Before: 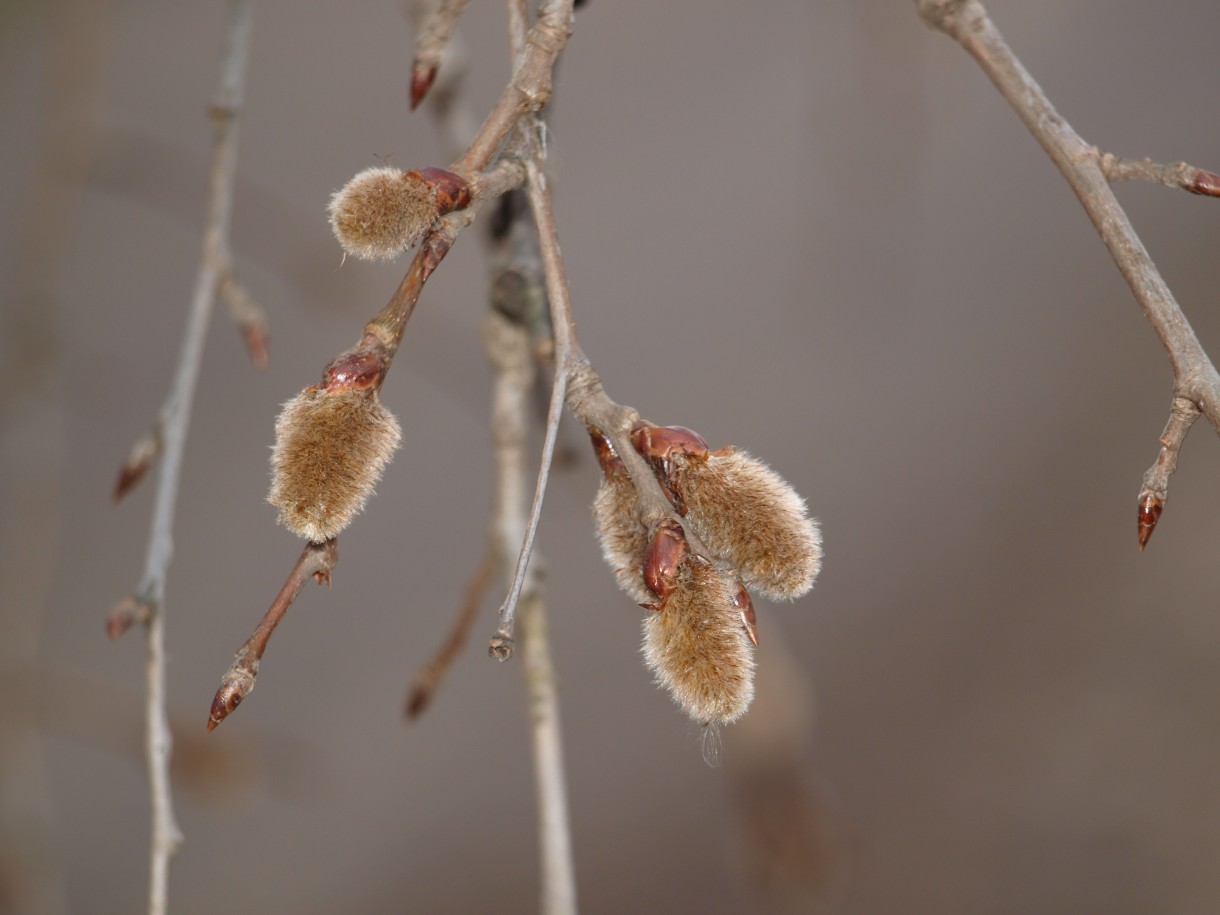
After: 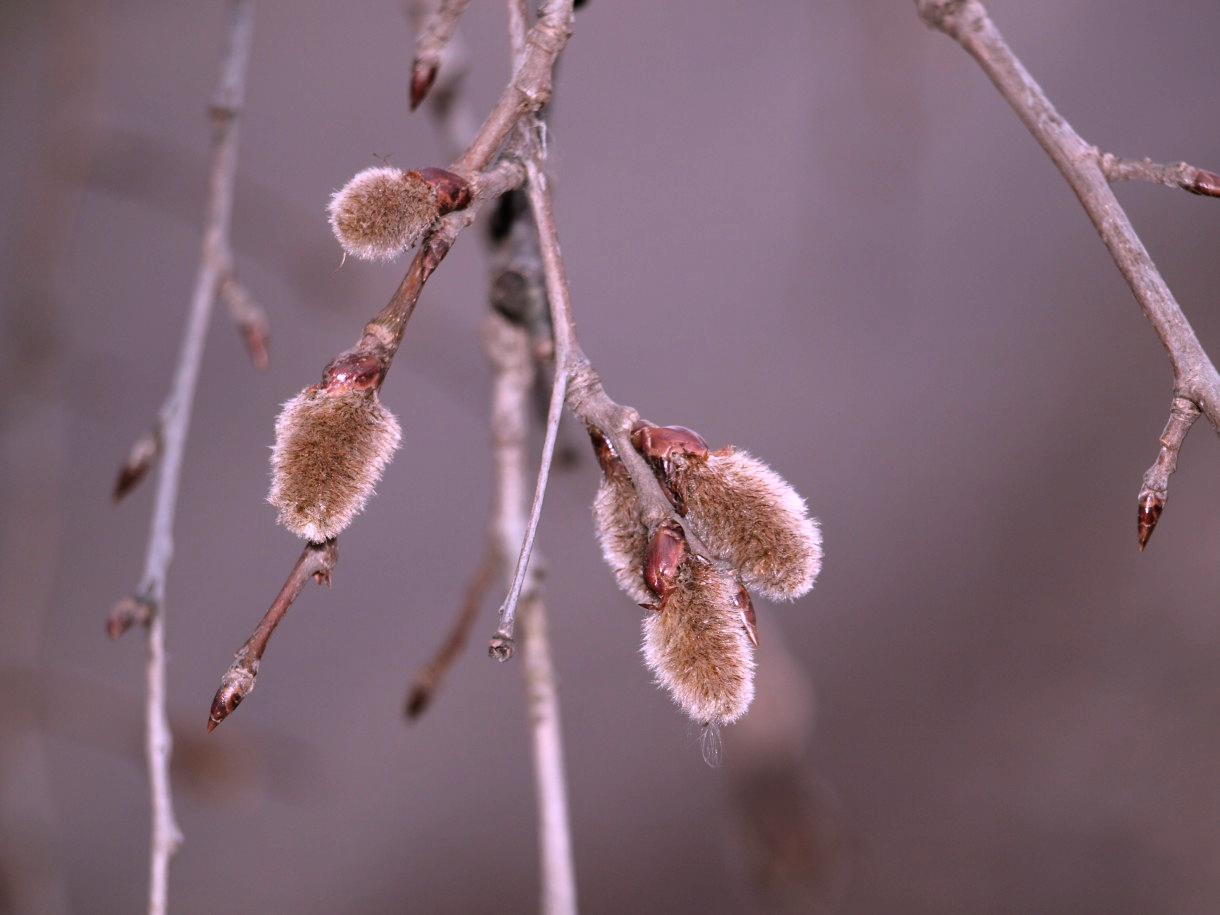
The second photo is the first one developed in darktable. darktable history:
filmic rgb: black relative exposure -6.47 EV, white relative exposure 2.42 EV, target white luminance 99.877%, hardness 5.26, latitude 0.664%, contrast 1.428, highlights saturation mix 2.69%, color science v6 (2022)
color correction: highlights a* 15.65, highlights b* -20.14
